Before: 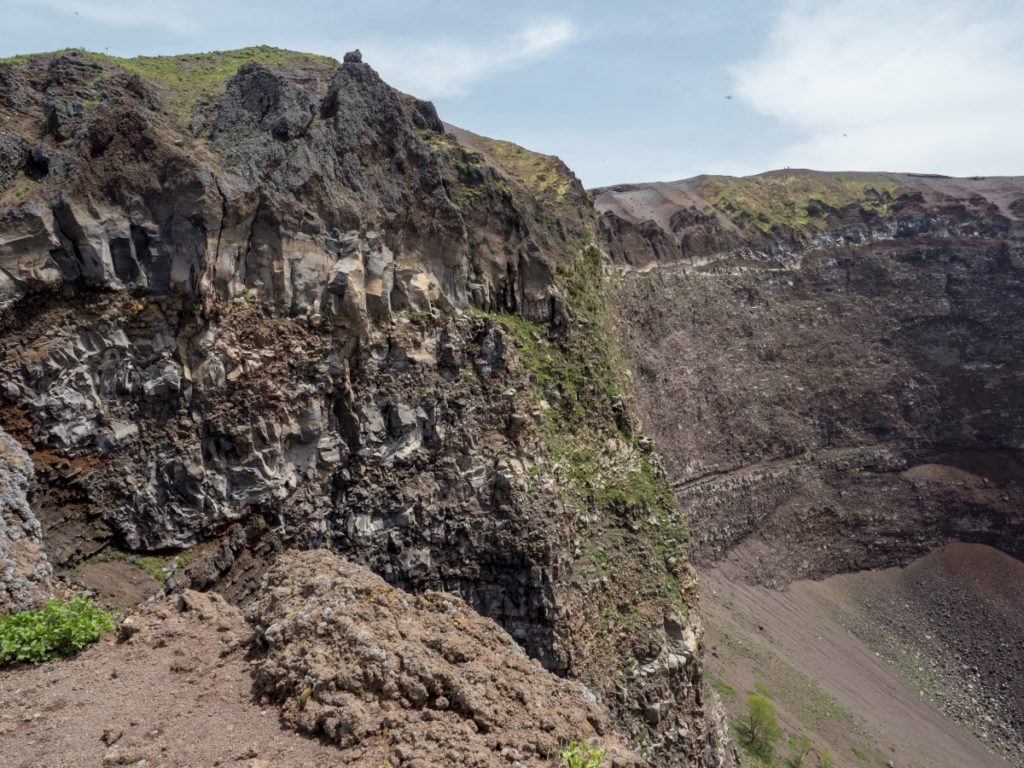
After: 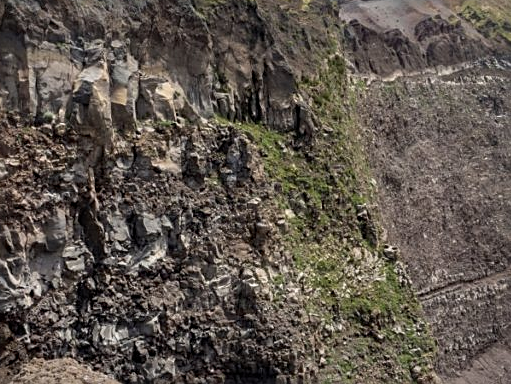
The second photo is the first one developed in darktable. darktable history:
sharpen: on, module defaults
crop: left 25%, top 25%, right 25%, bottom 25%
